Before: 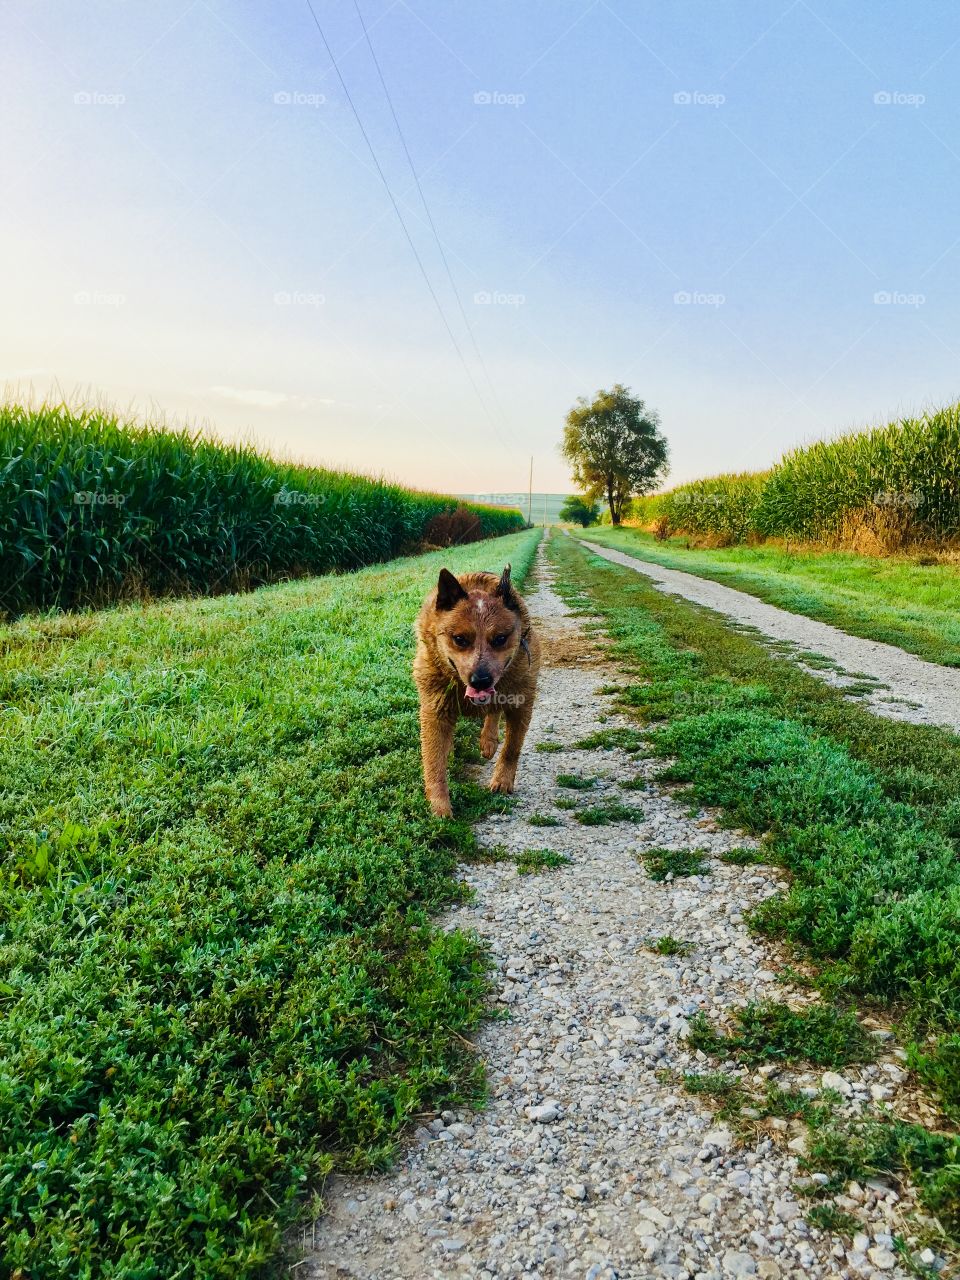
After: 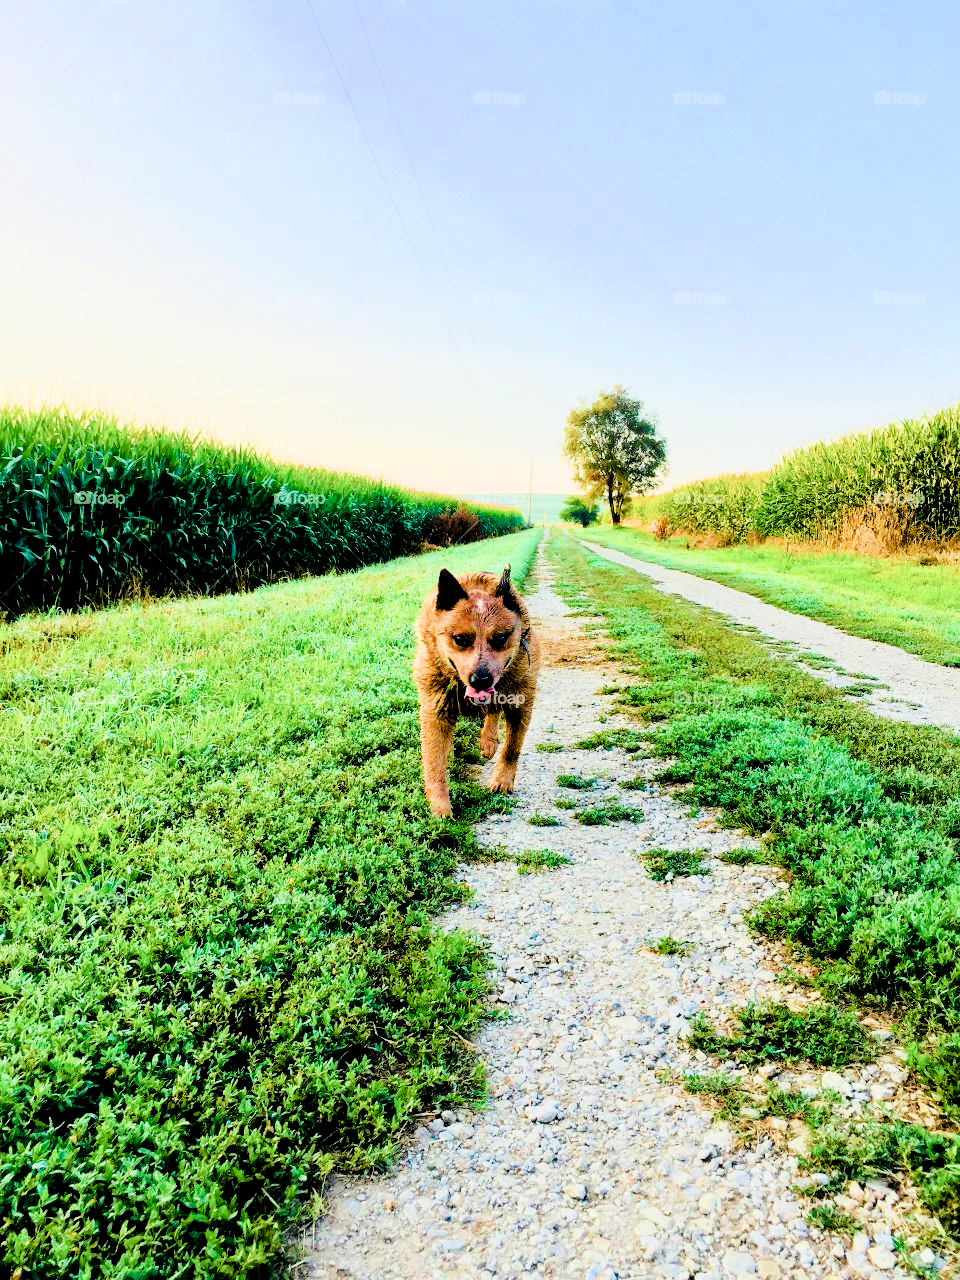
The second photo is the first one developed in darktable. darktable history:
exposure: exposure 0.742 EV, compensate highlight preservation false
filmic rgb: black relative exposure -4.24 EV, white relative exposure 5.12 EV, hardness 2.06, contrast 1.179, color science v6 (2022)
color balance rgb: perceptual saturation grading › global saturation 20%, perceptual saturation grading › highlights -50.369%, perceptual saturation grading › shadows 30.136%, perceptual brilliance grading › global brilliance 1.809%, perceptual brilliance grading › highlights -3.947%, global vibrance 42.937%
tone equalizer: -8 EV -1.1 EV, -7 EV -1.03 EV, -6 EV -0.888 EV, -5 EV -0.552 EV, -3 EV 0.553 EV, -2 EV 0.884 EV, -1 EV 1.01 EV, +0 EV 1.07 EV
